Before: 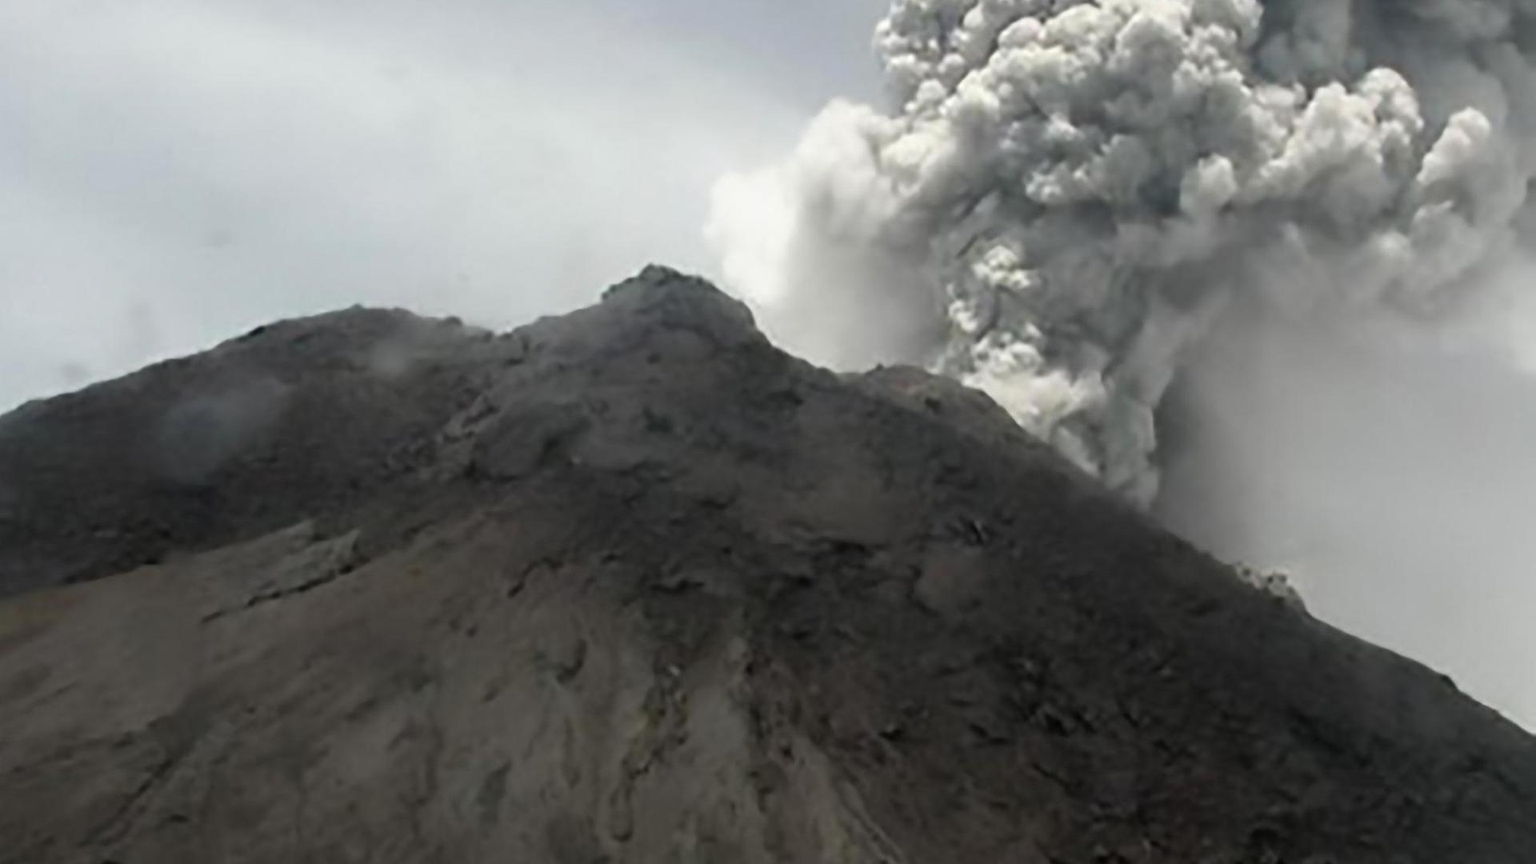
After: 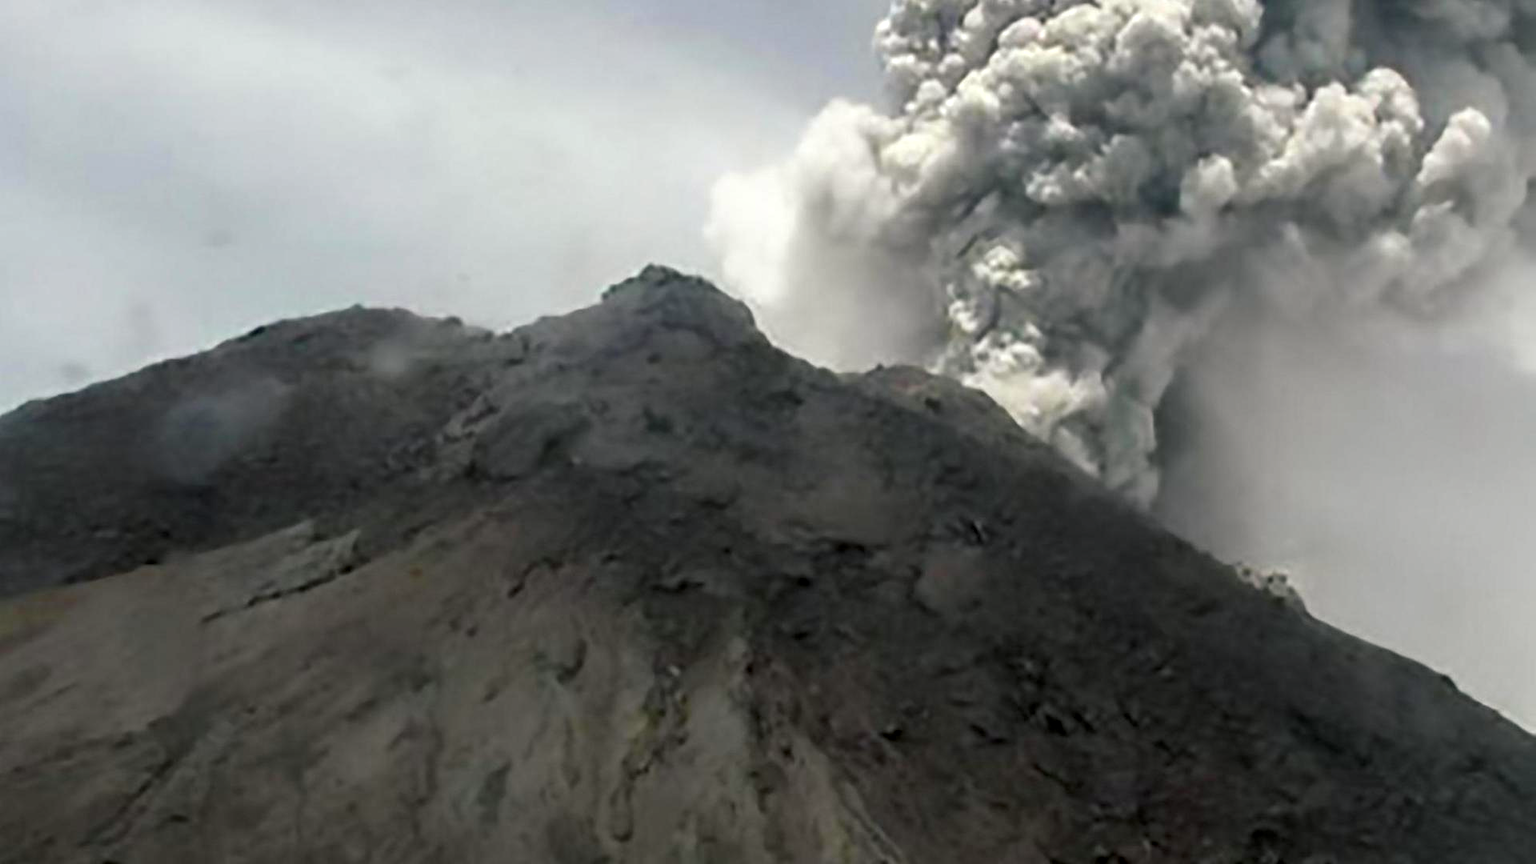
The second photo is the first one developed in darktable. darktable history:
exposure: compensate highlight preservation false
local contrast: detail 130%
color balance rgb: shadows lift › chroma 2.028%, shadows lift › hue 214.91°, power › chroma 0.299%, power › hue 24.39°, perceptual saturation grading › global saturation 25.915%, global vibrance 16.053%, saturation formula JzAzBz (2021)
